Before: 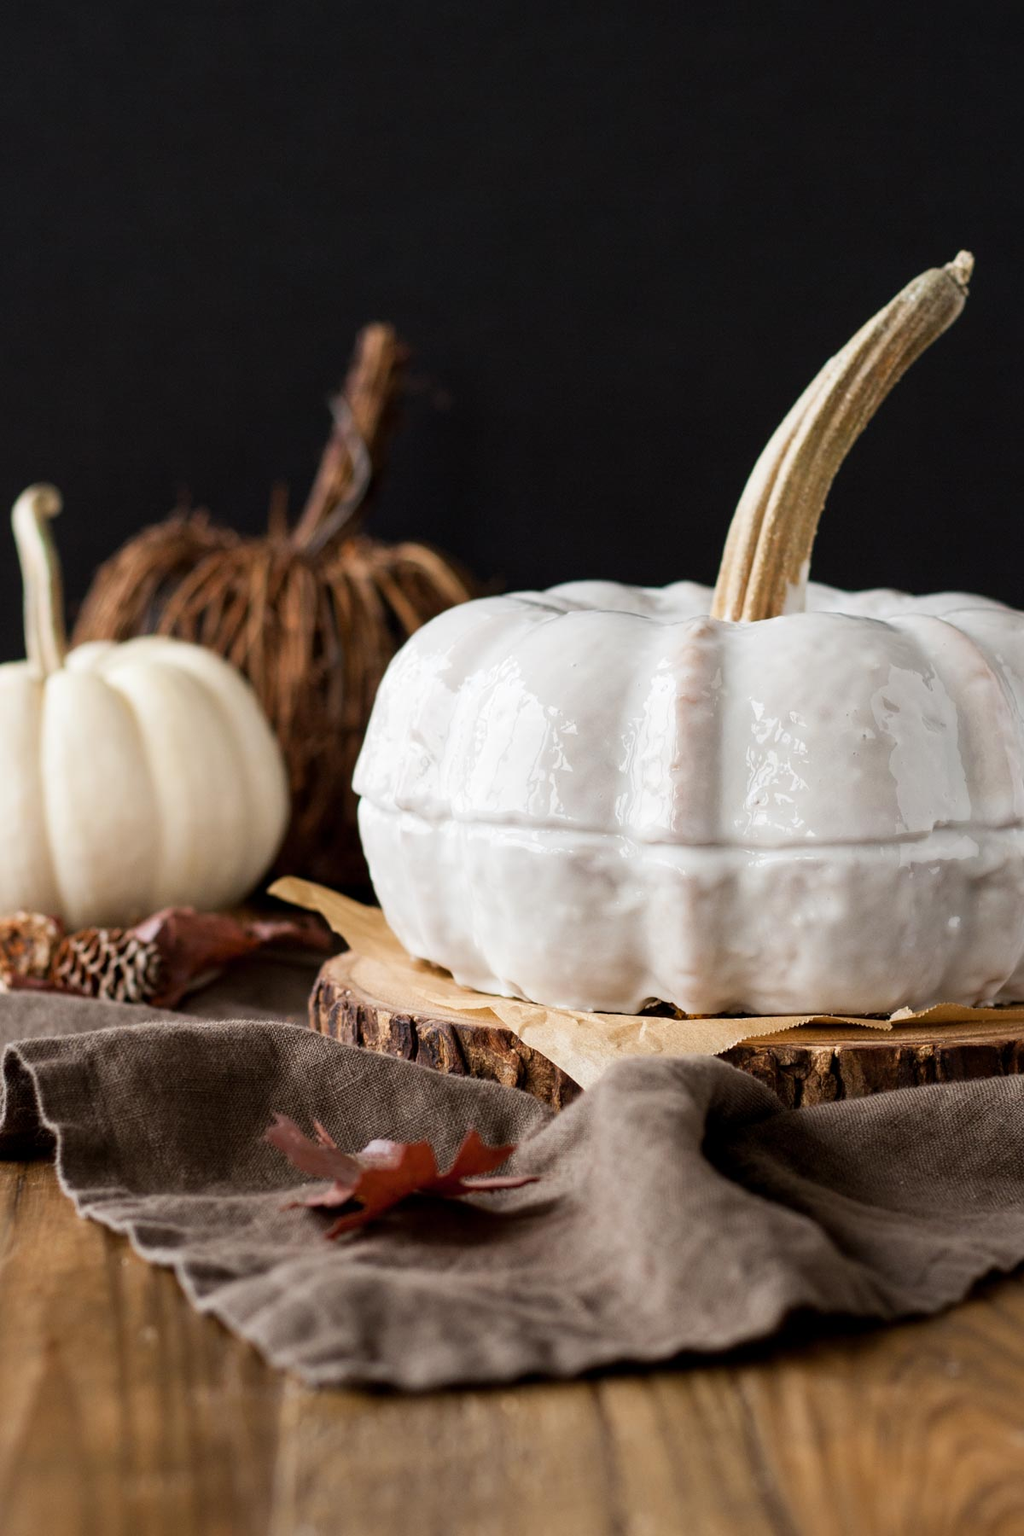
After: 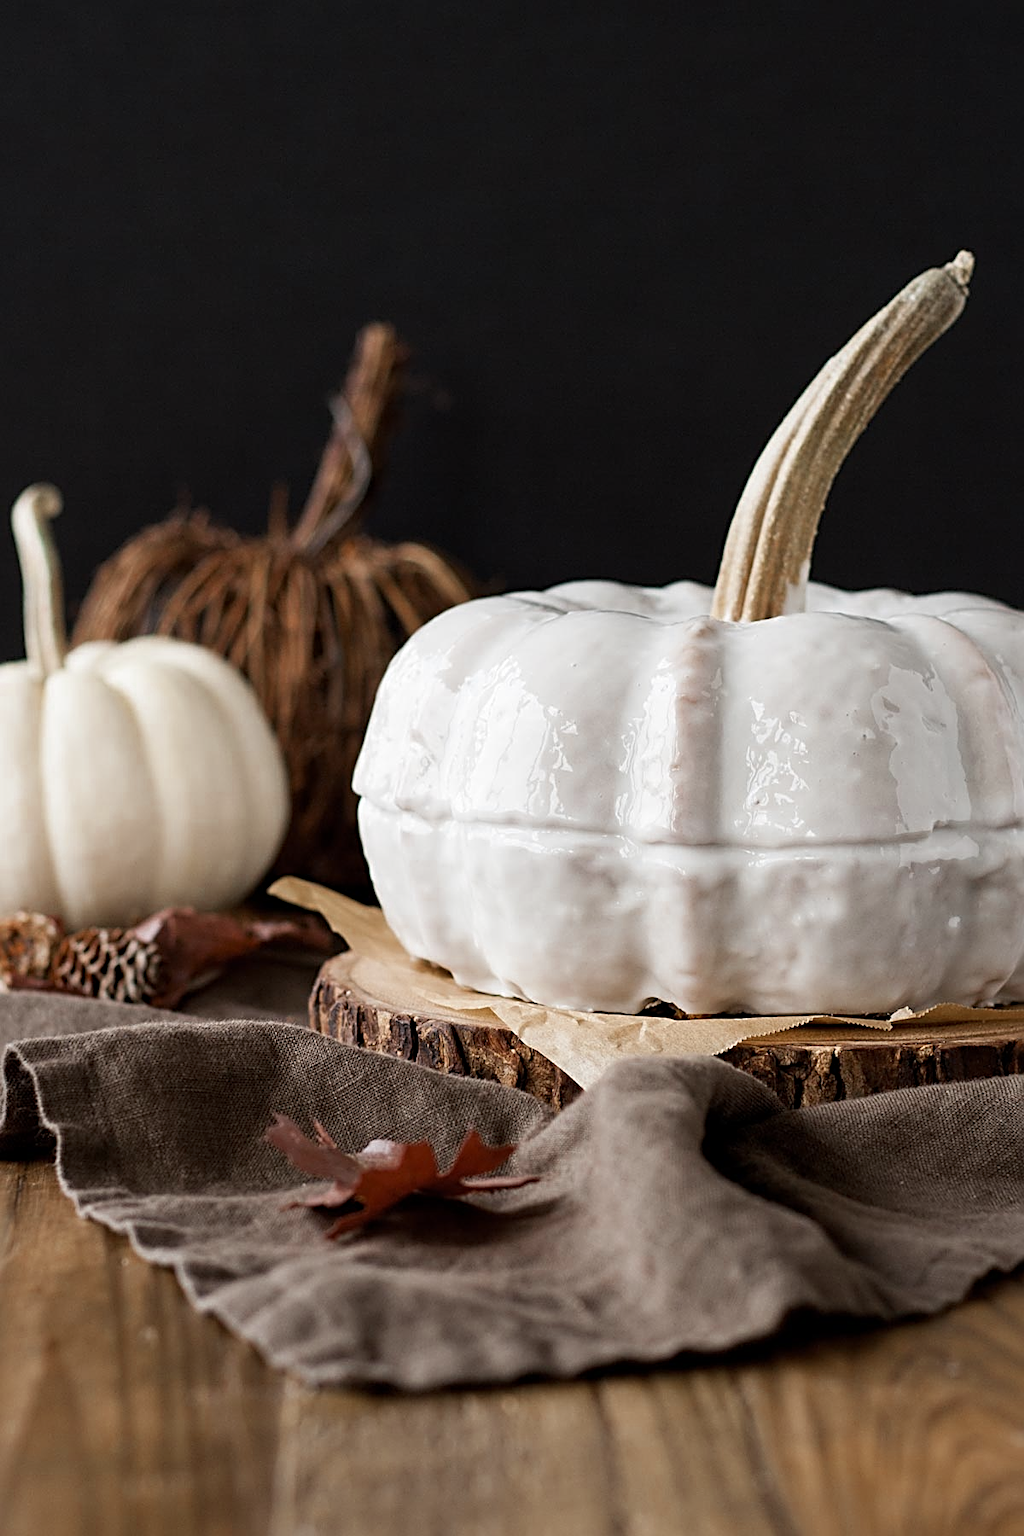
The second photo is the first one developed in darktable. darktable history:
sharpen: radius 2.584, amount 0.688
color zones: curves: ch0 [(0, 0.5) (0.125, 0.4) (0.25, 0.5) (0.375, 0.4) (0.5, 0.4) (0.625, 0.35) (0.75, 0.35) (0.875, 0.5)]; ch1 [(0, 0.35) (0.125, 0.45) (0.25, 0.35) (0.375, 0.35) (0.5, 0.35) (0.625, 0.35) (0.75, 0.45) (0.875, 0.35)]; ch2 [(0, 0.6) (0.125, 0.5) (0.25, 0.5) (0.375, 0.6) (0.5, 0.6) (0.625, 0.5) (0.75, 0.5) (0.875, 0.5)]
